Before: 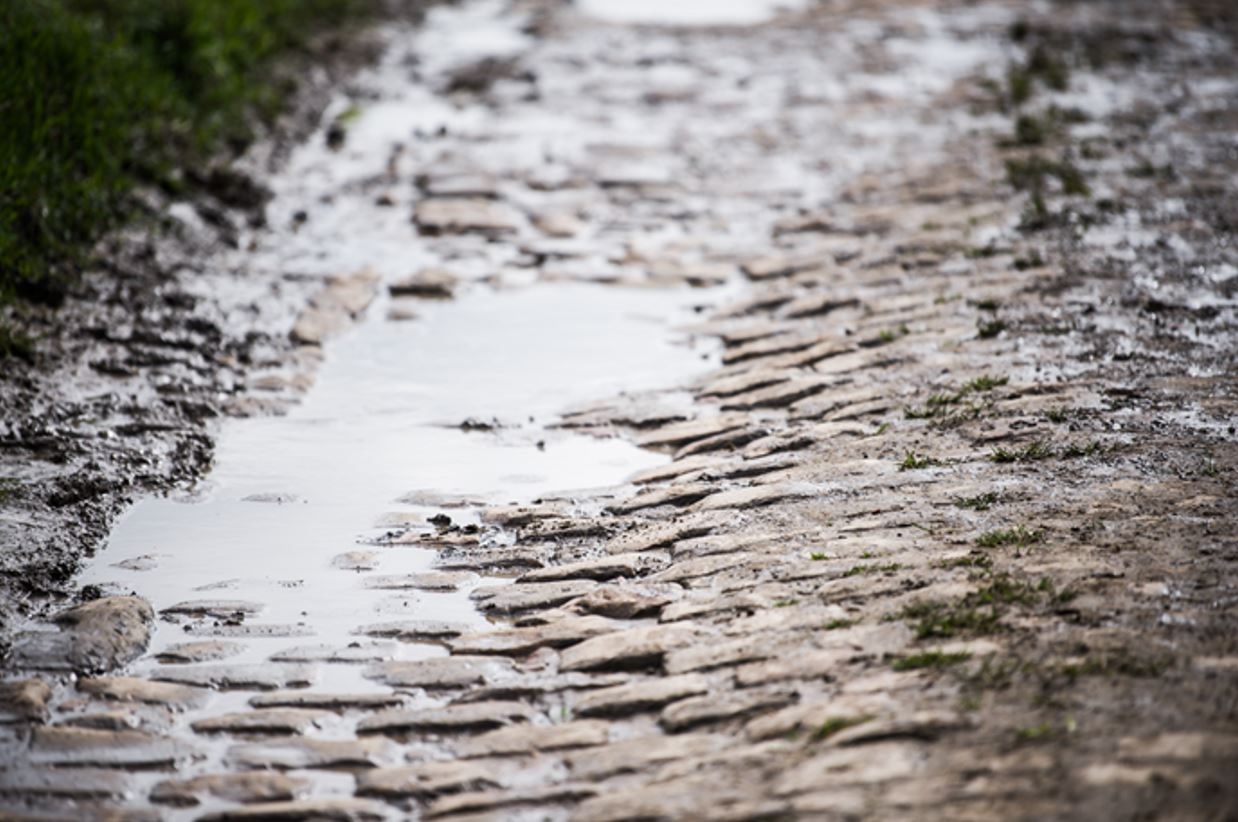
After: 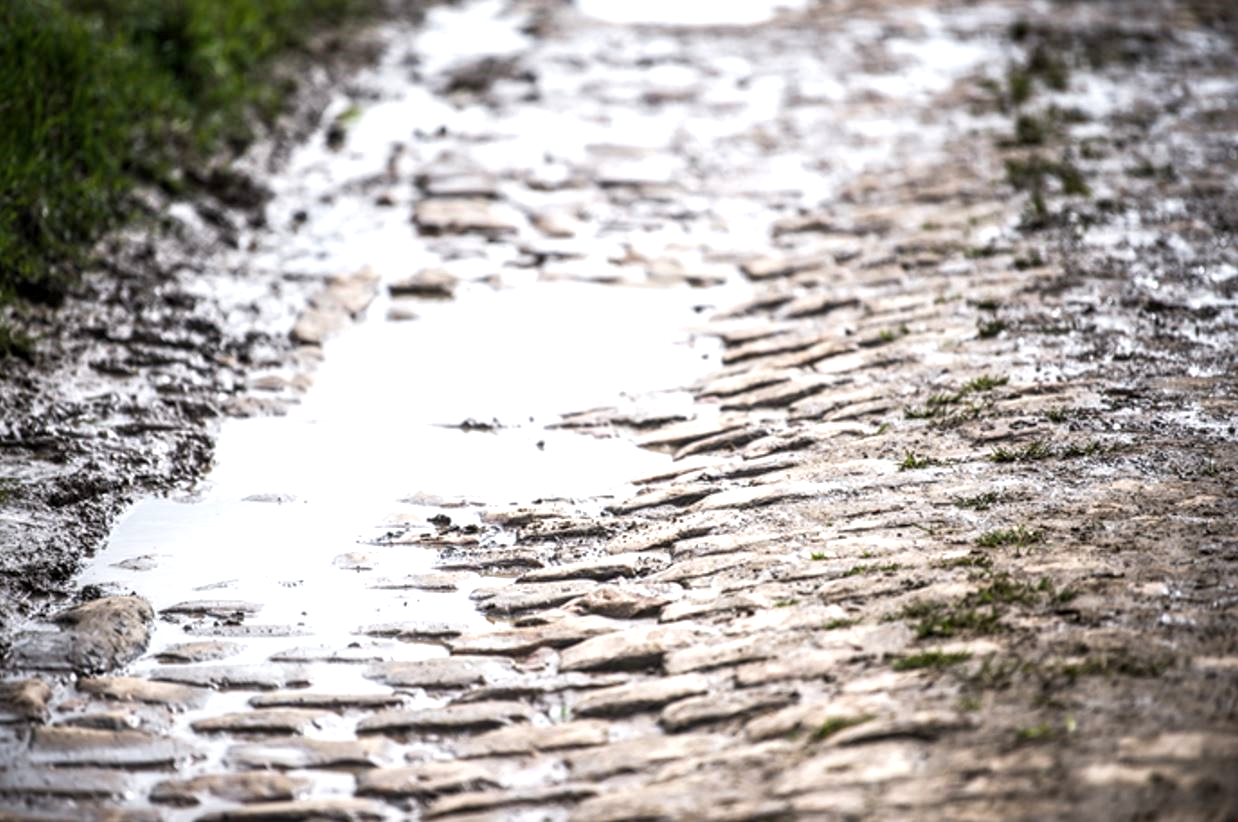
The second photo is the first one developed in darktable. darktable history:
exposure: exposure 0.6 EV, compensate highlight preservation false
local contrast: on, module defaults
